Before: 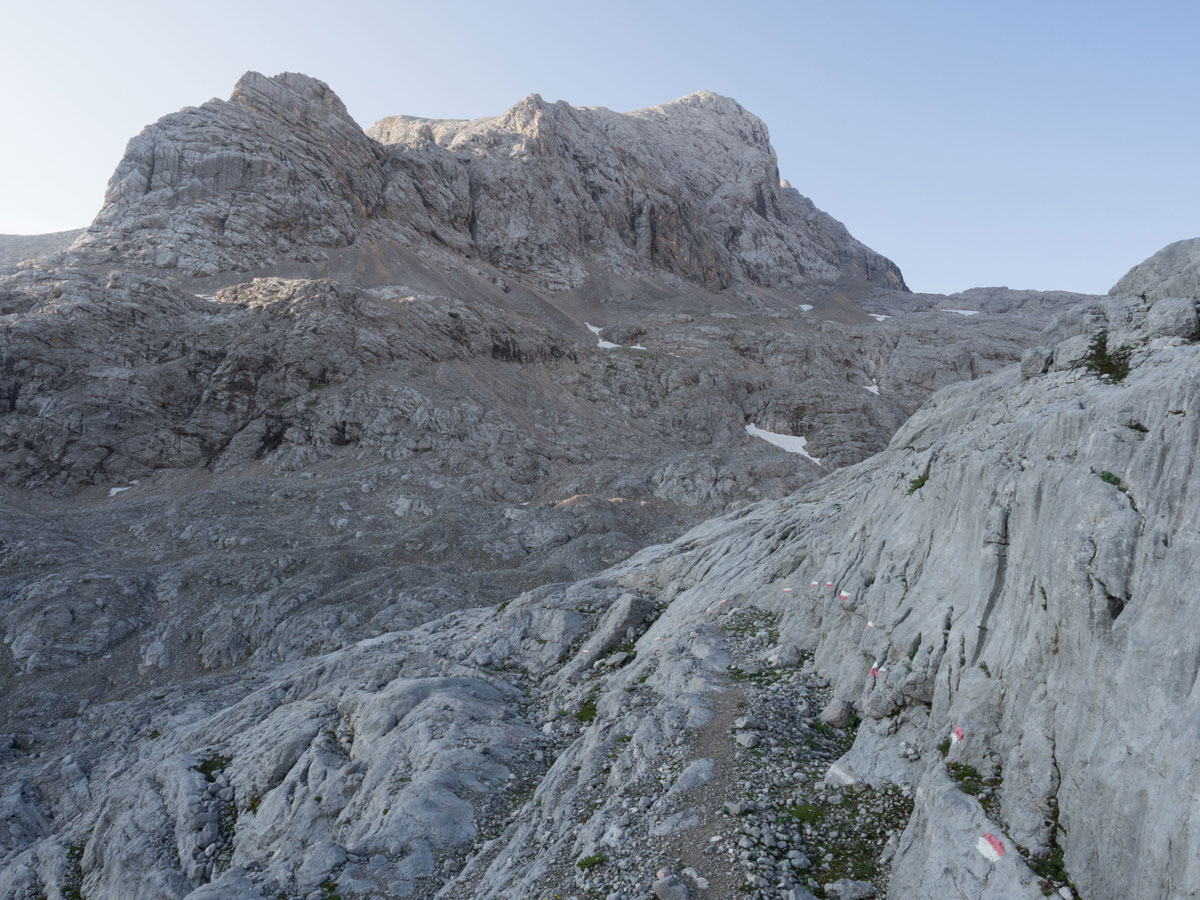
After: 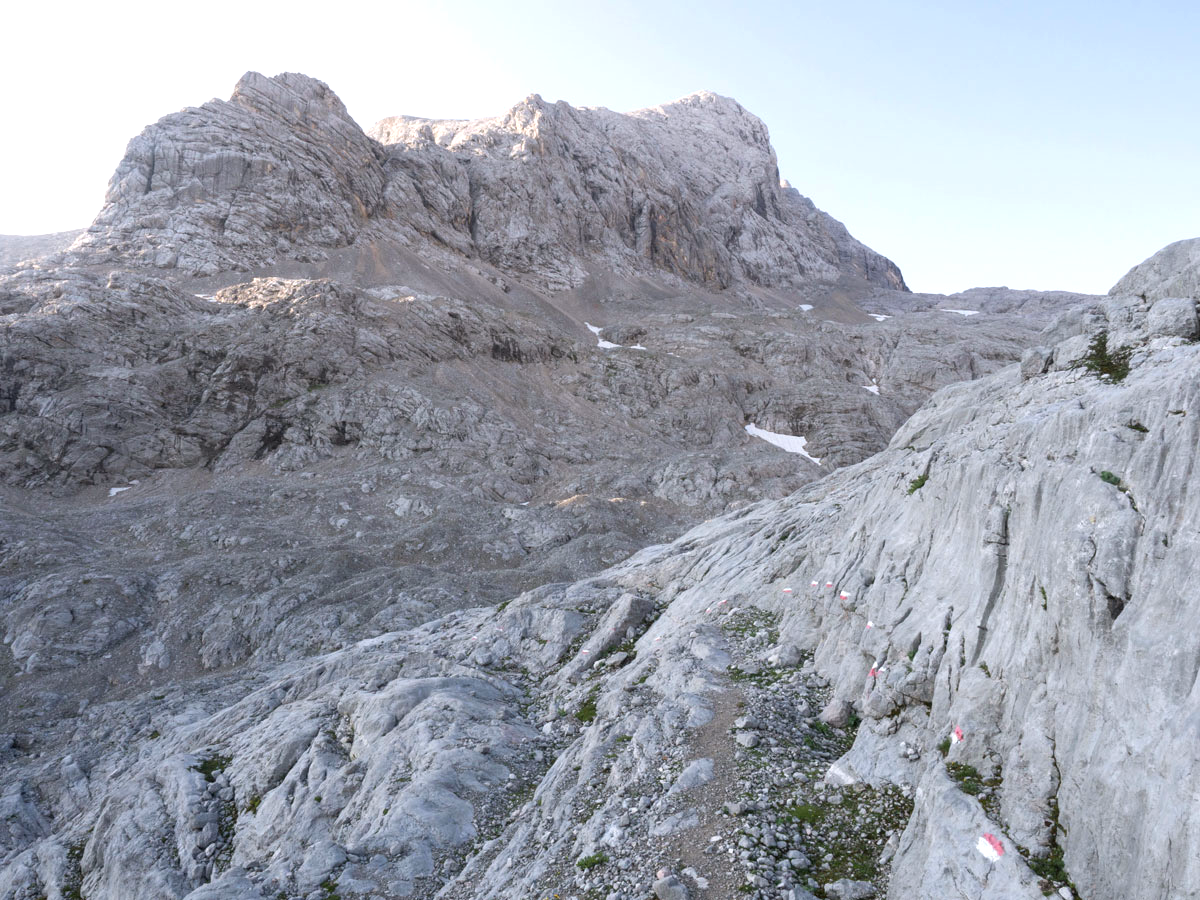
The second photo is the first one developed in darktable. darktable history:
exposure: exposure 0.722 EV, compensate highlight preservation false
color correction: highlights a* 3.12, highlights b* -1.55, shadows a* -0.101, shadows b* 2.52, saturation 0.98
